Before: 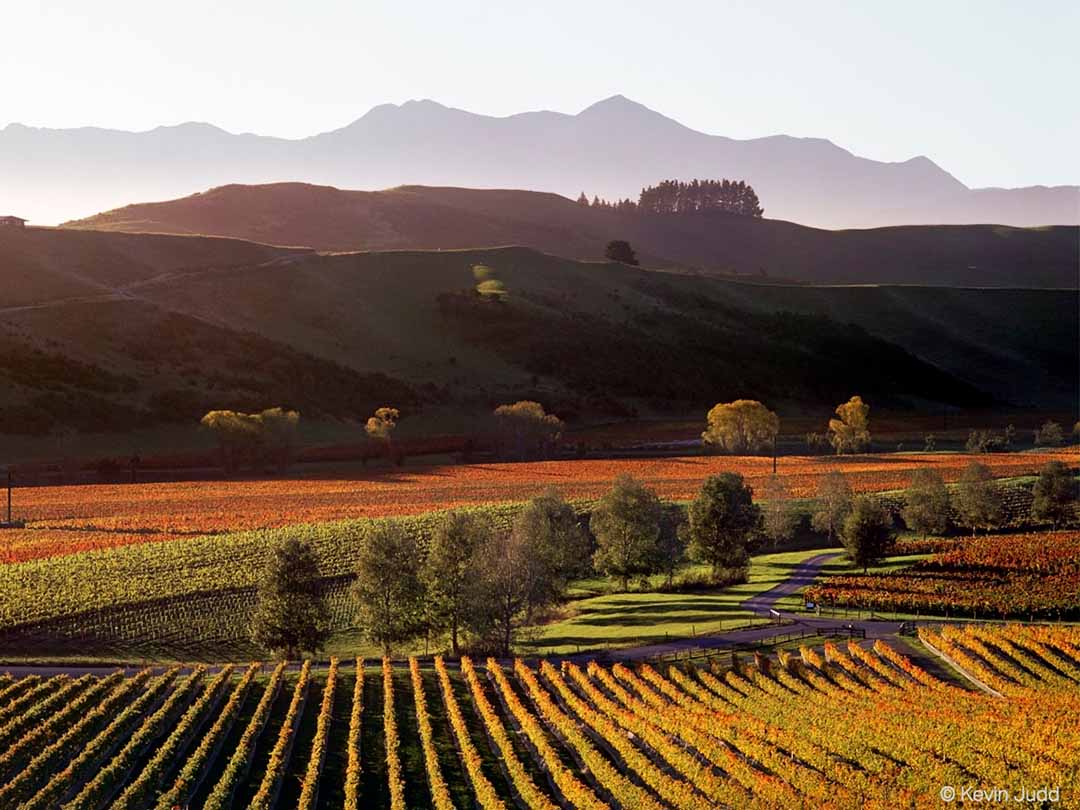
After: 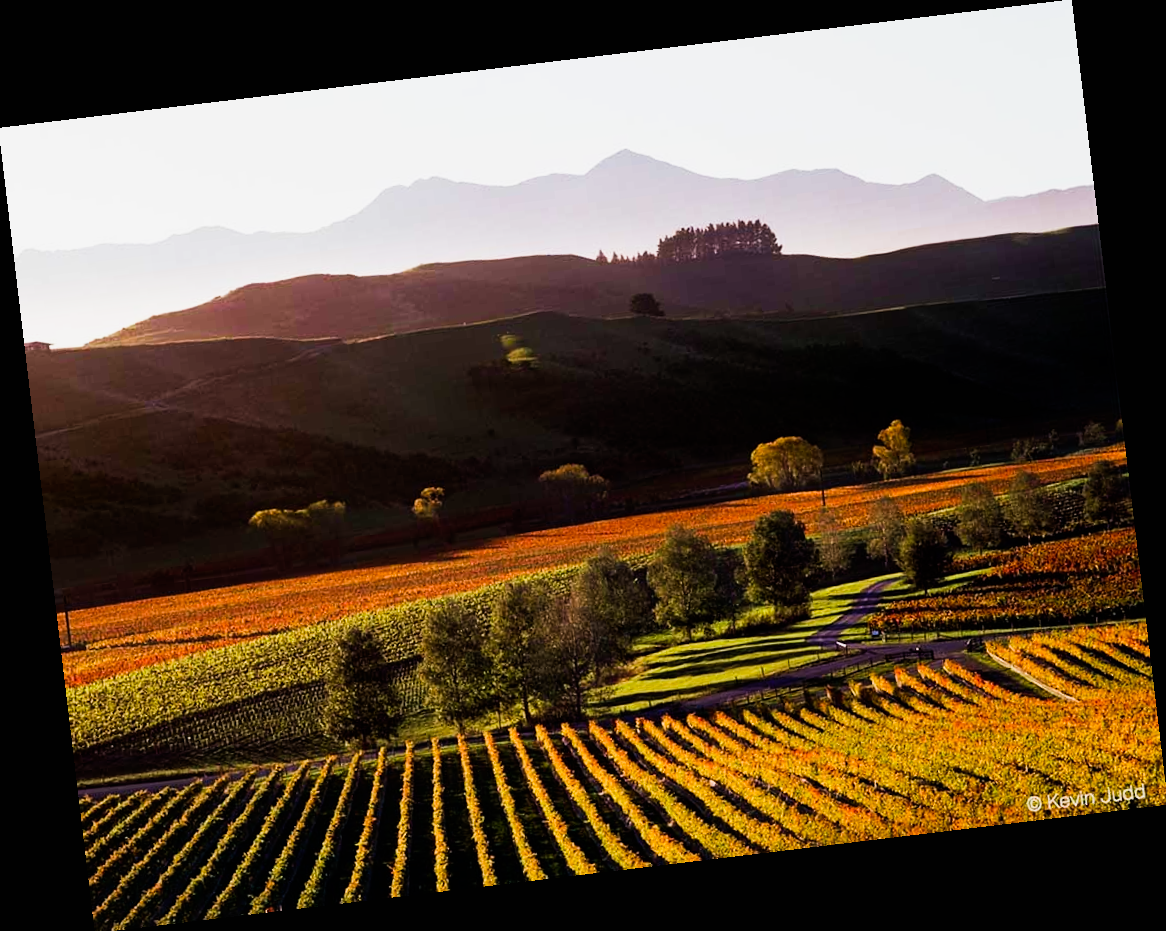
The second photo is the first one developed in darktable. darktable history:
rotate and perspective: rotation -6.83°, automatic cropping off
sigmoid: contrast 1.86, skew 0.35
crop and rotate: left 0.126%
